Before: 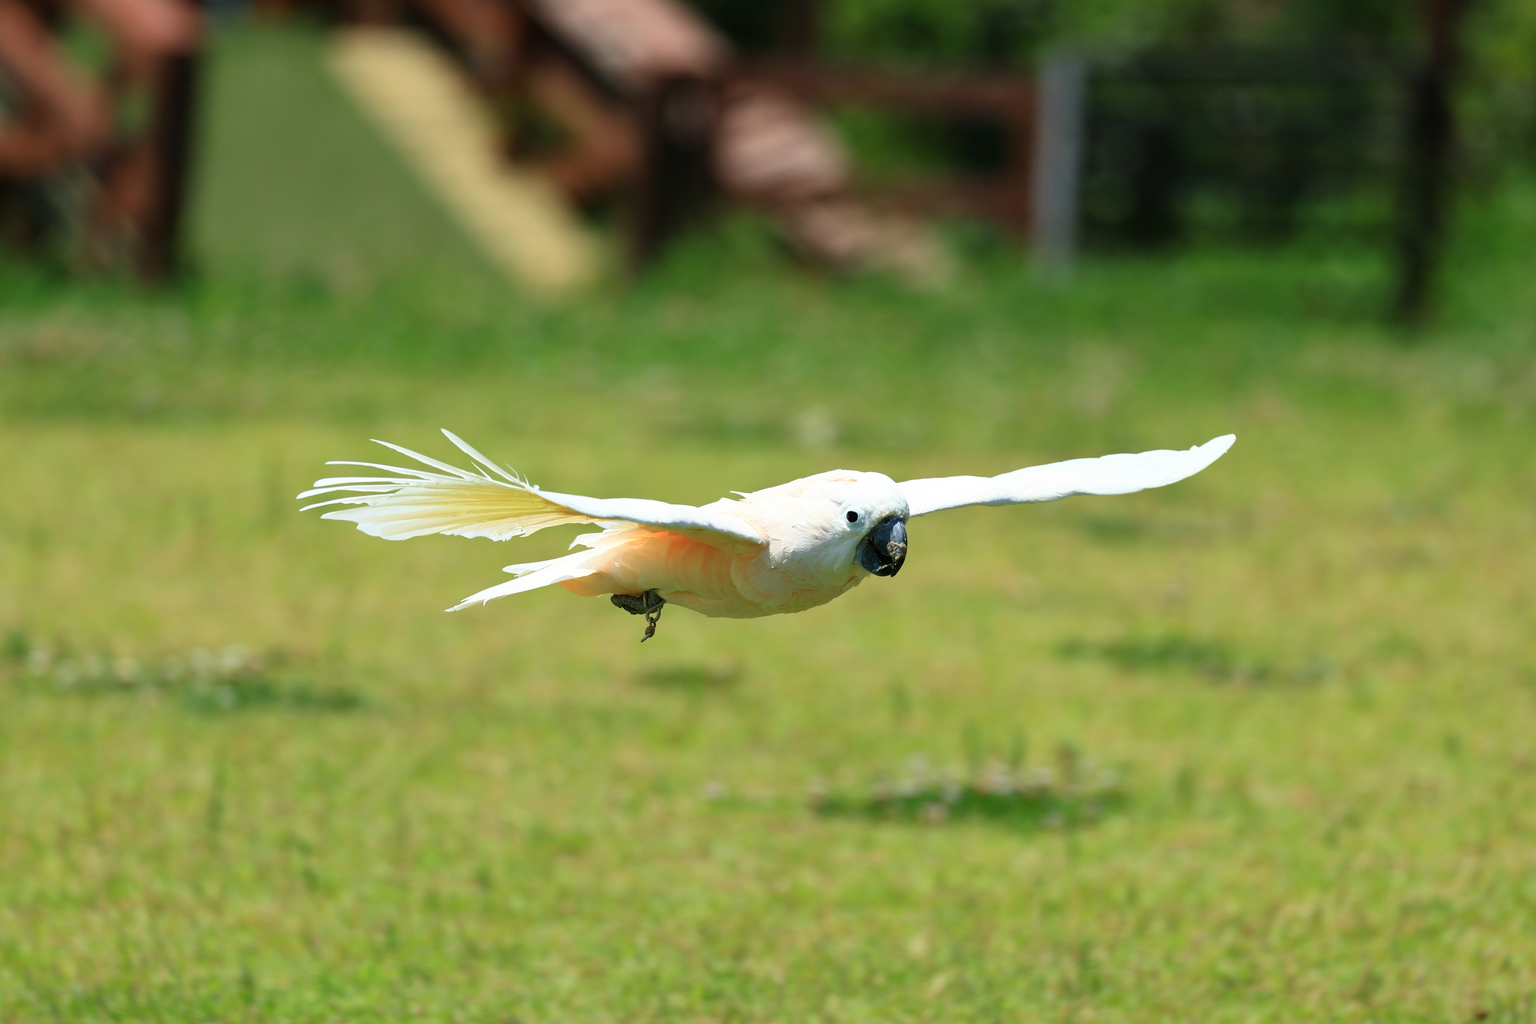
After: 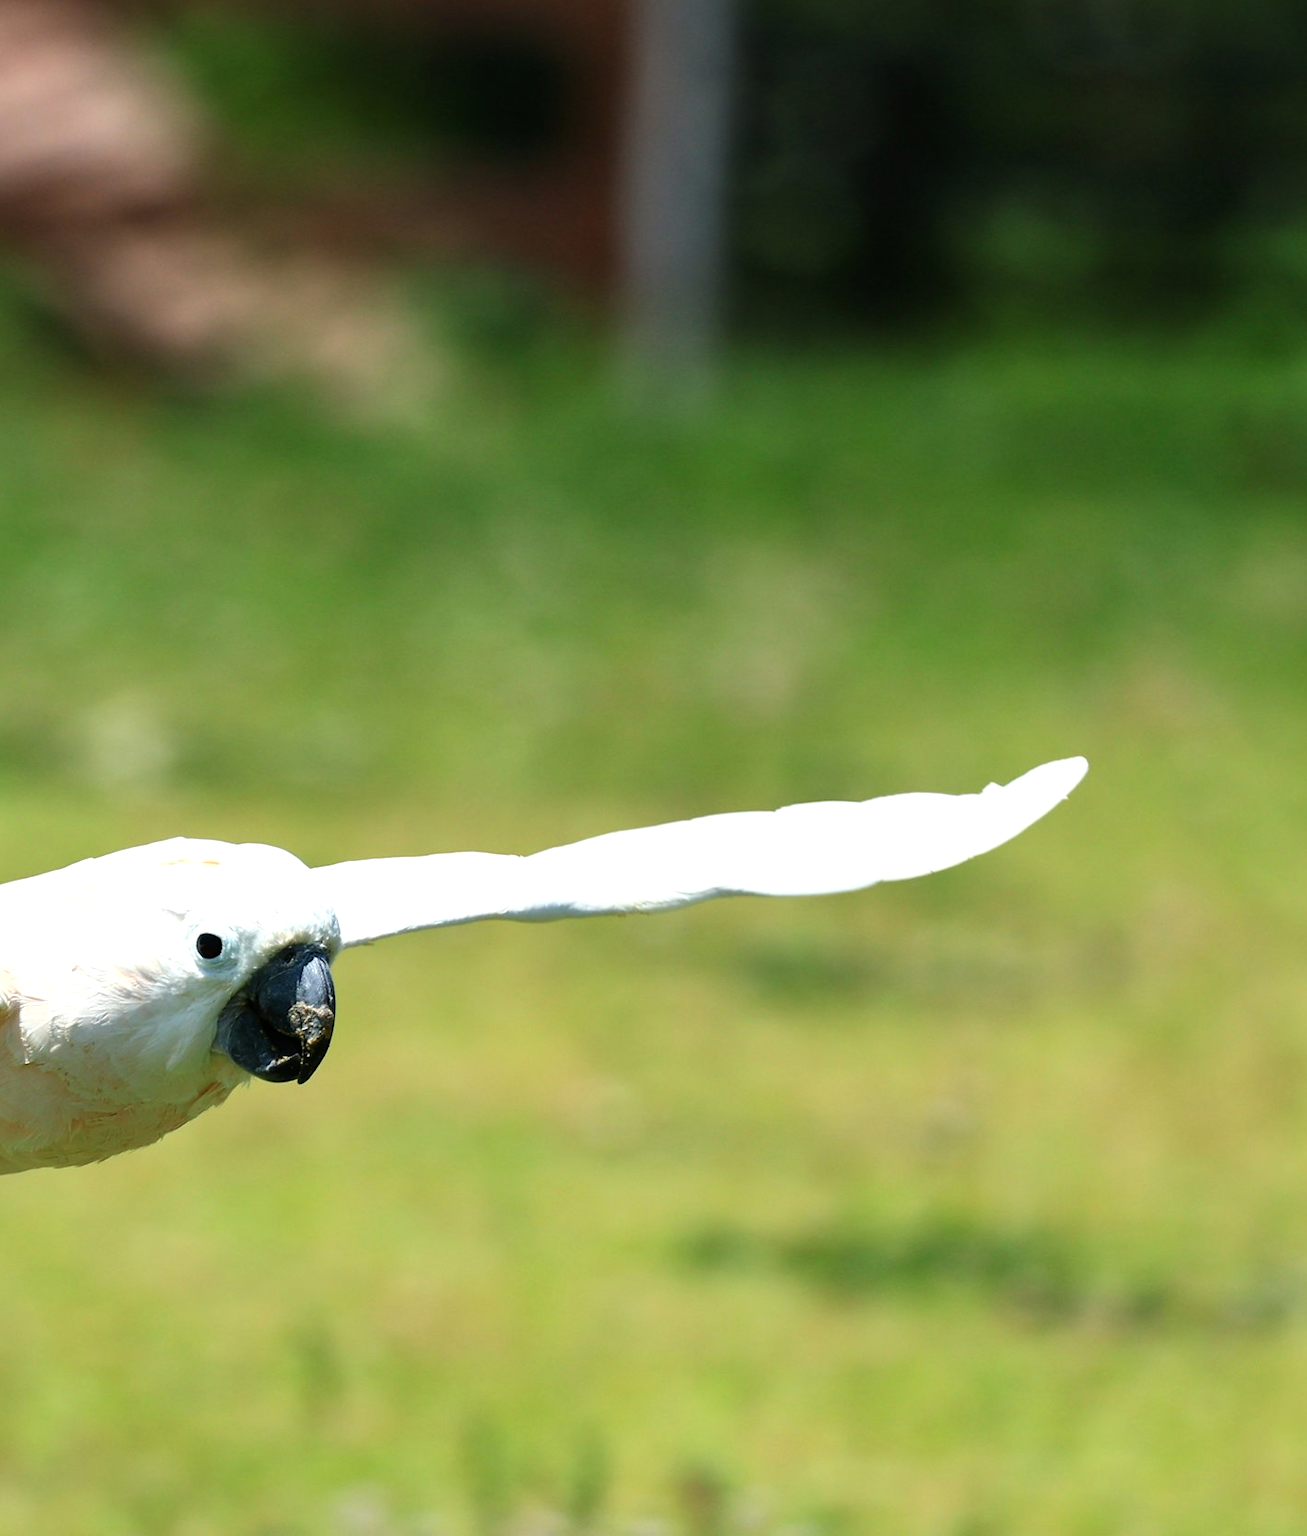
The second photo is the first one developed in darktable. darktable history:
tone equalizer: -8 EV -0.444 EV, -7 EV -0.372 EV, -6 EV -0.334 EV, -5 EV -0.187 EV, -3 EV 0.24 EV, -2 EV 0.34 EV, -1 EV 0.364 EV, +0 EV 0.425 EV, edges refinement/feathering 500, mask exposure compensation -1.57 EV, preserve details no
crop and rotate: left 49.546%, top 10.131%, right 13.254%, bottom 24.347%
